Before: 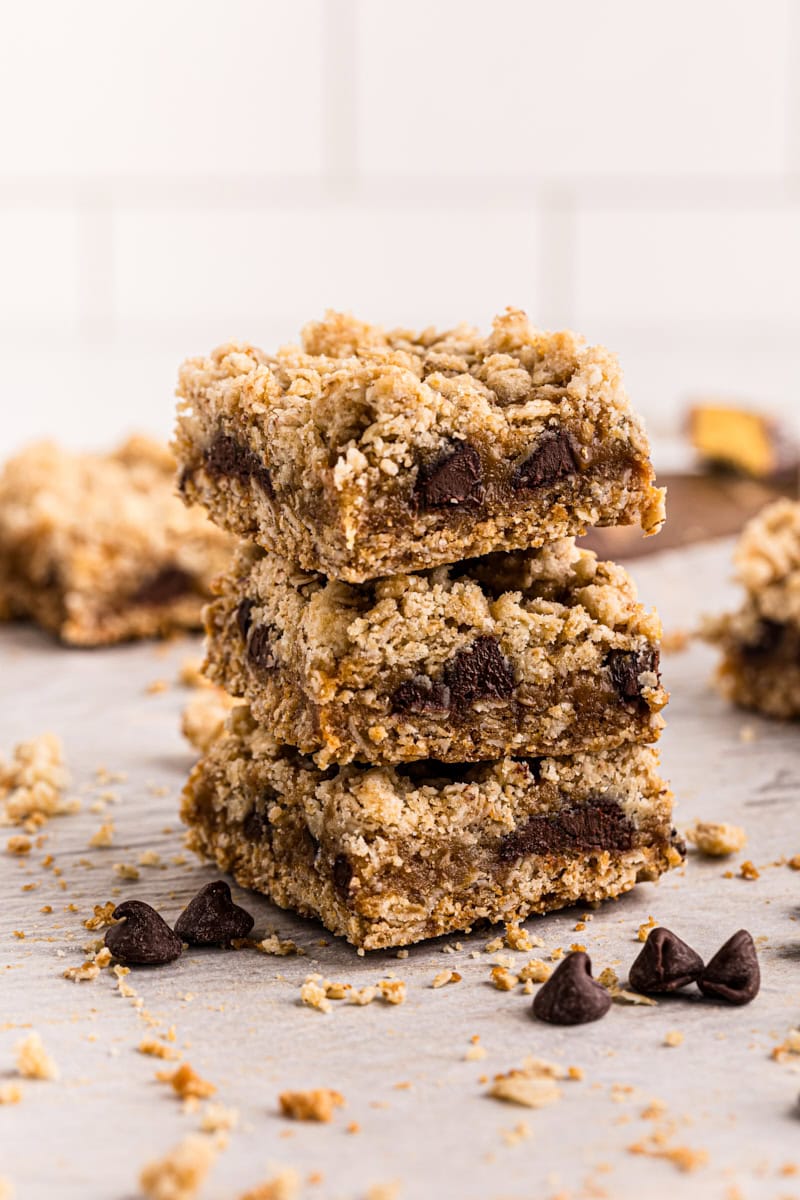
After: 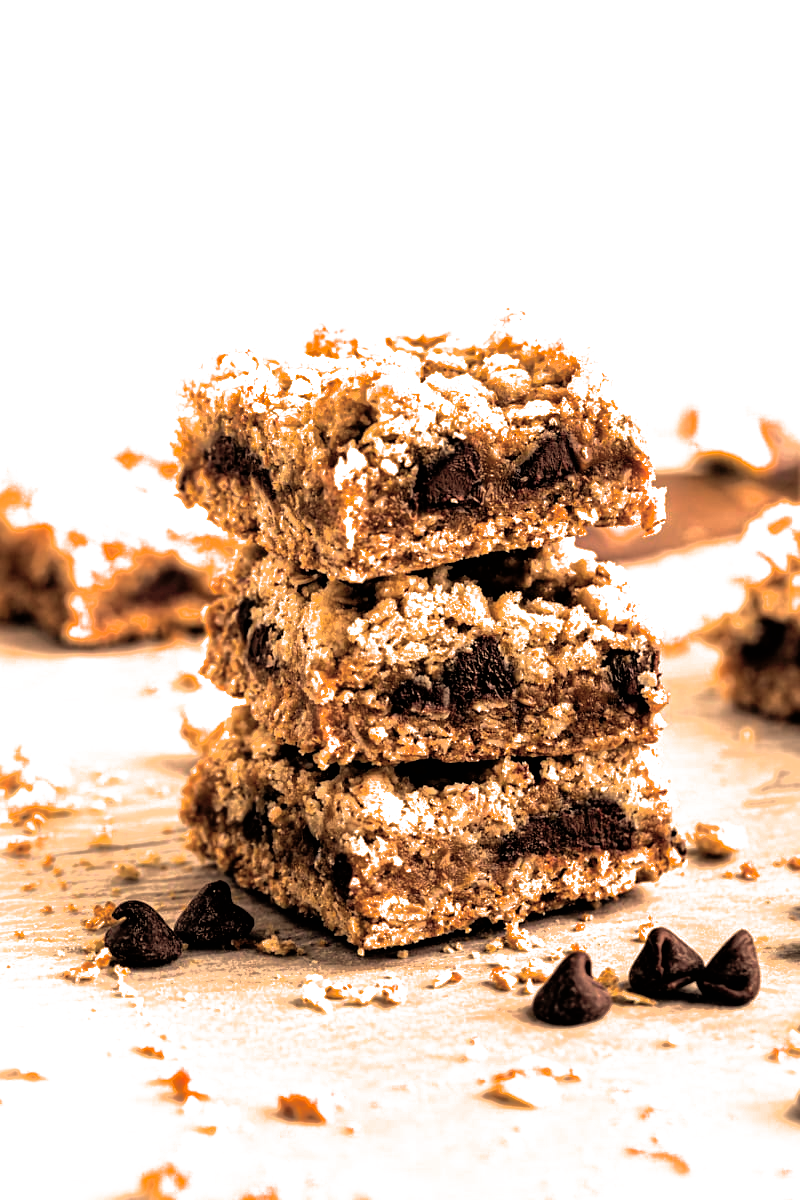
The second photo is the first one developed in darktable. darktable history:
white balance: red 1.123, blue 0.83
exposure: exposure 0.131 EV, compensate highlight preservation false
shadows and highlights: on, module defaults
filmic rgb: black relative exposure -8.2 EV, white relative exposure 2.2 EV, threshold 3 EV, hardness 7.11, latitude 85.74%, contrast 1.696, highlights saturation mix -4%, shadows ↔ highlights balance -2.69%, color science v5 (2021), contrast in shadows safe, contrast in highlights safe, enable highlight reconstruction true
